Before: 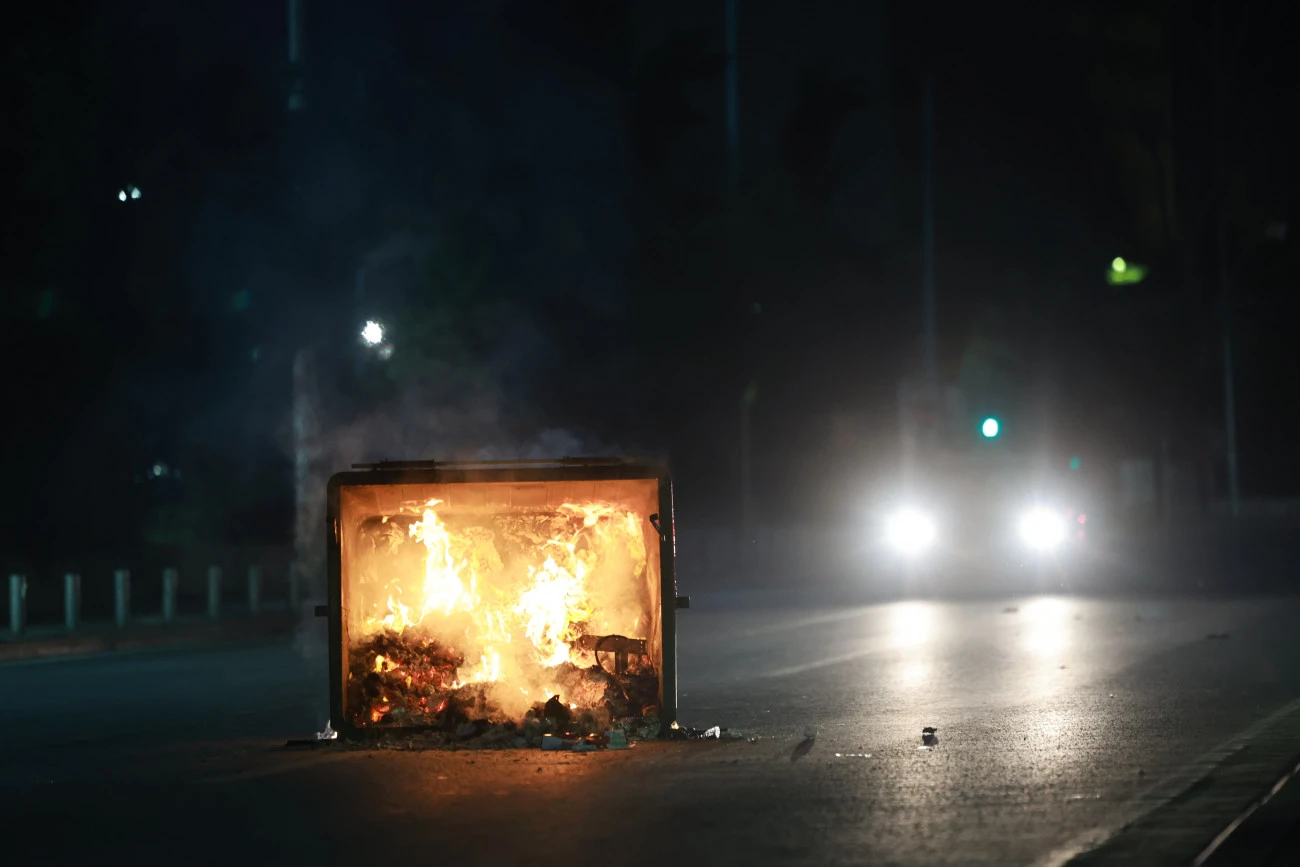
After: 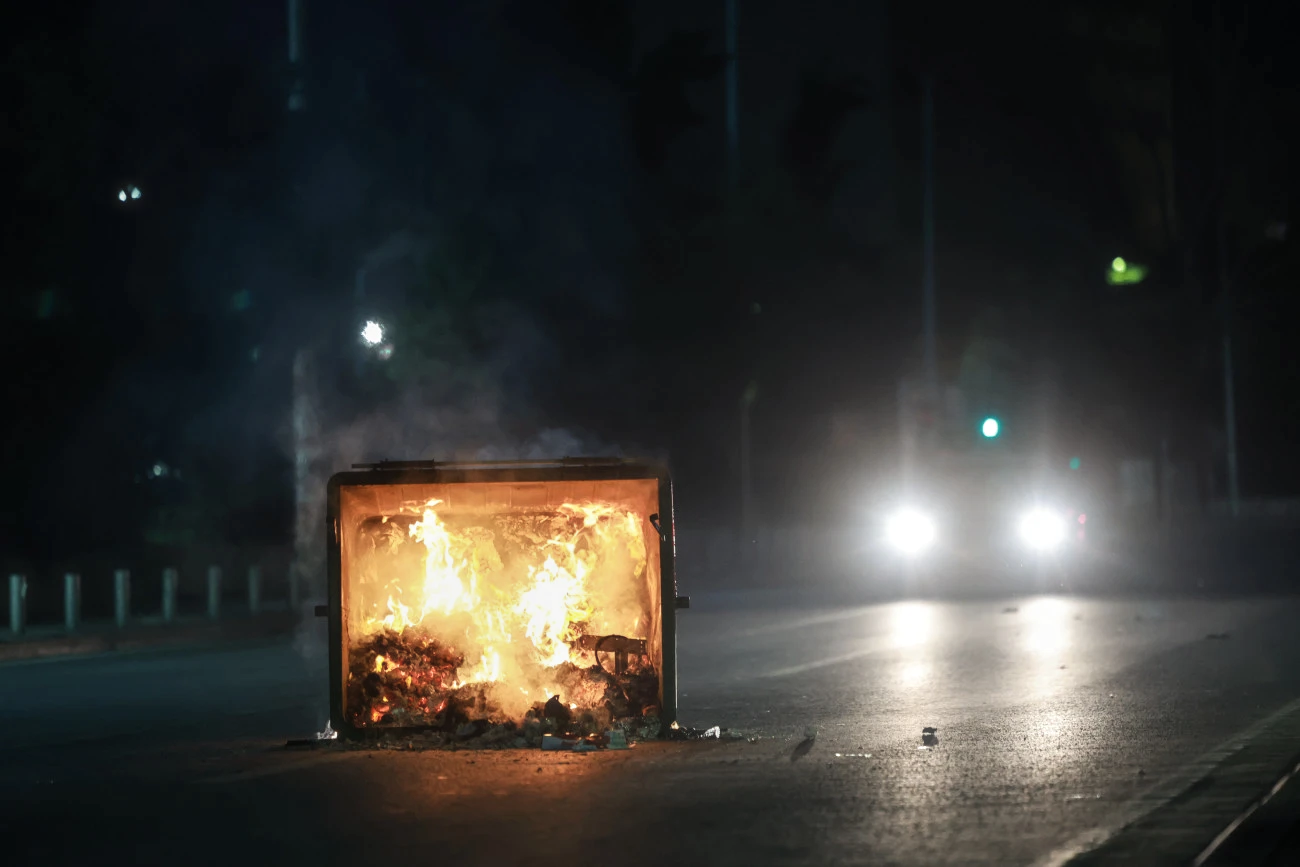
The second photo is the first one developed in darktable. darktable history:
exposure: exposure -0.049 EV, compensate highlight preservation false
local contrast: on, module defaults
haze removal: strength -0.094, adaptive false
